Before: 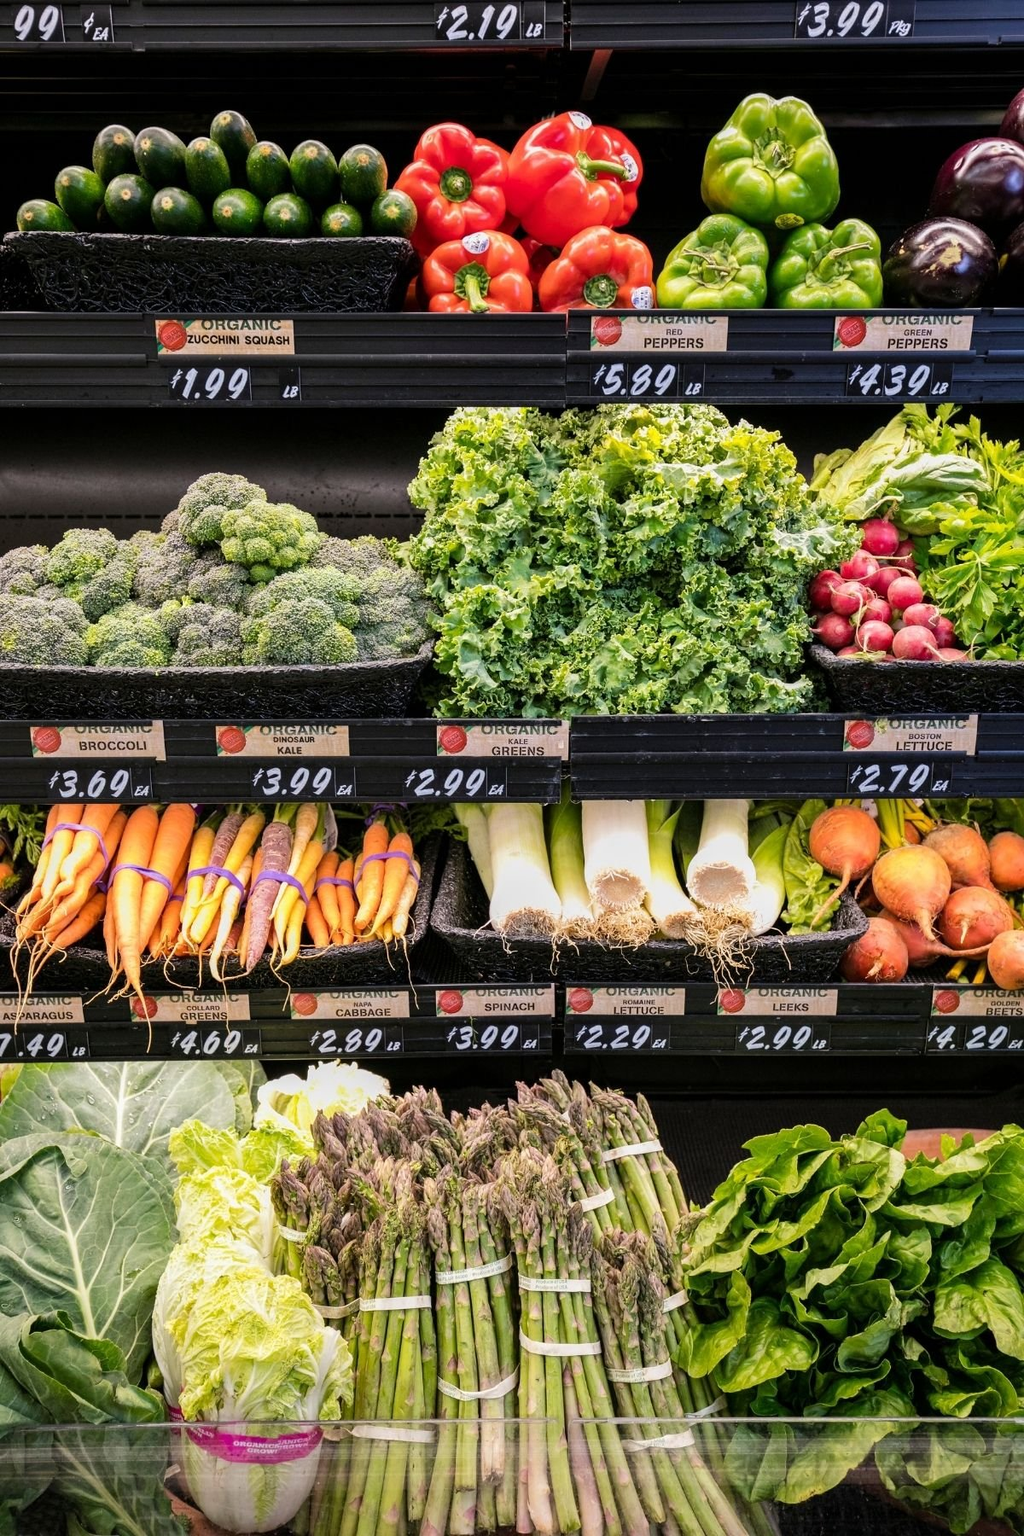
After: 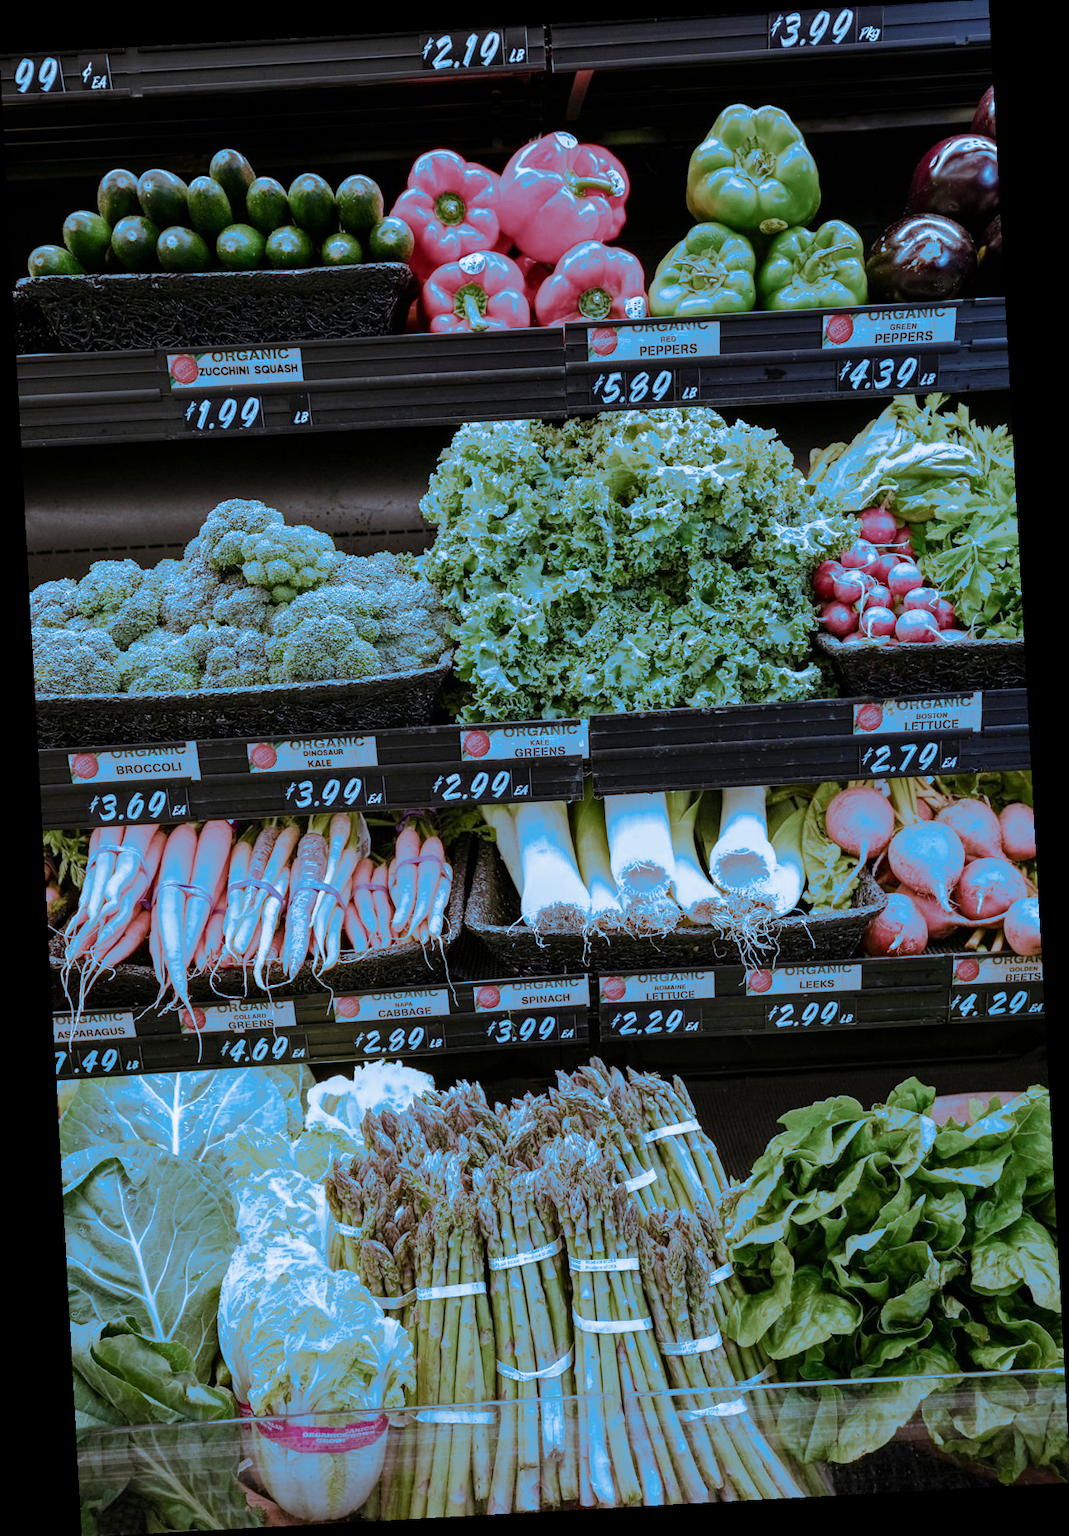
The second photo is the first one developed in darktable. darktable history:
split-toning: shadows › hue 220°, shadows › saturation 0.64, highlights › hue 220°, highlights › saturation 0.64, balance 0, compress 5.22%
rotate and perspective: rotation -3.18°, automatic cropping off
